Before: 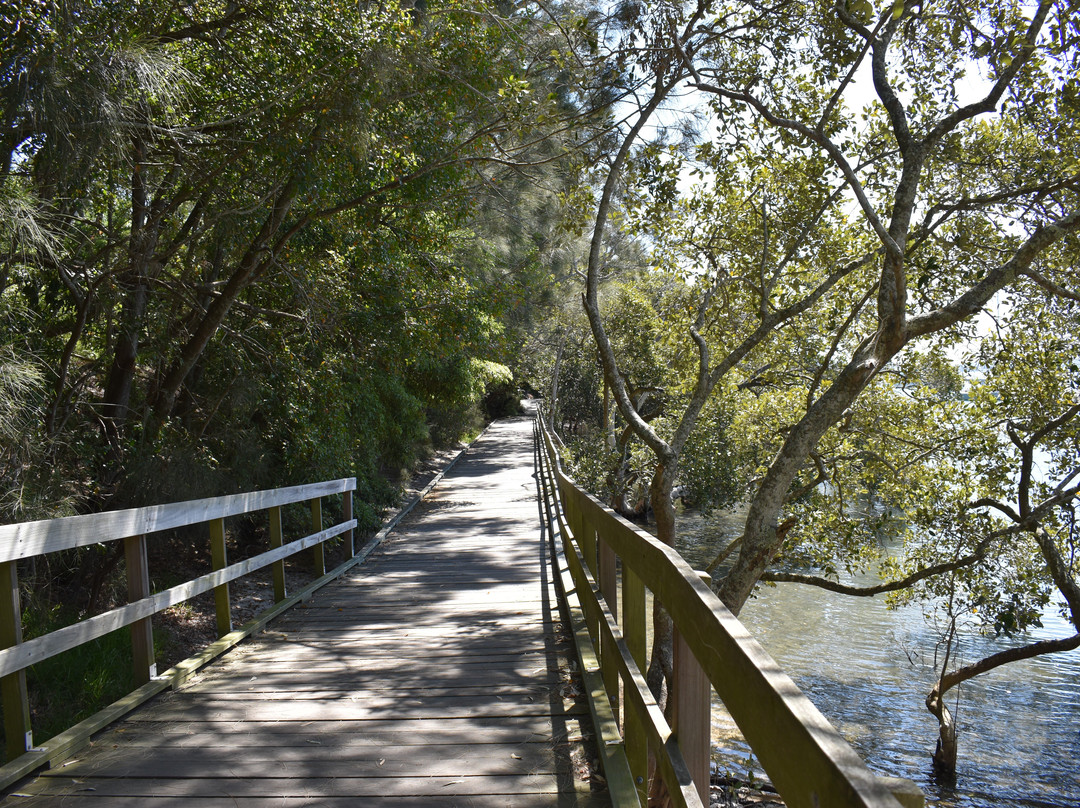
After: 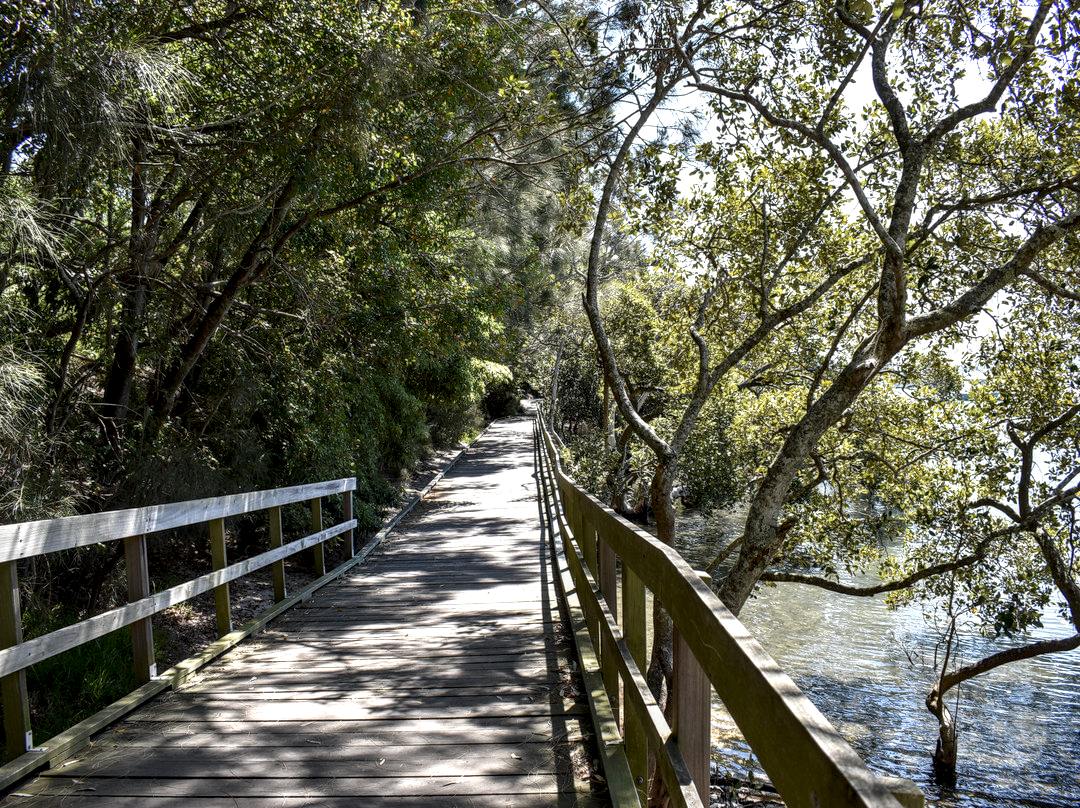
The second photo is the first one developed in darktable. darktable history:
local contrast: highlights 20%, shadows 72%, detail 170%
